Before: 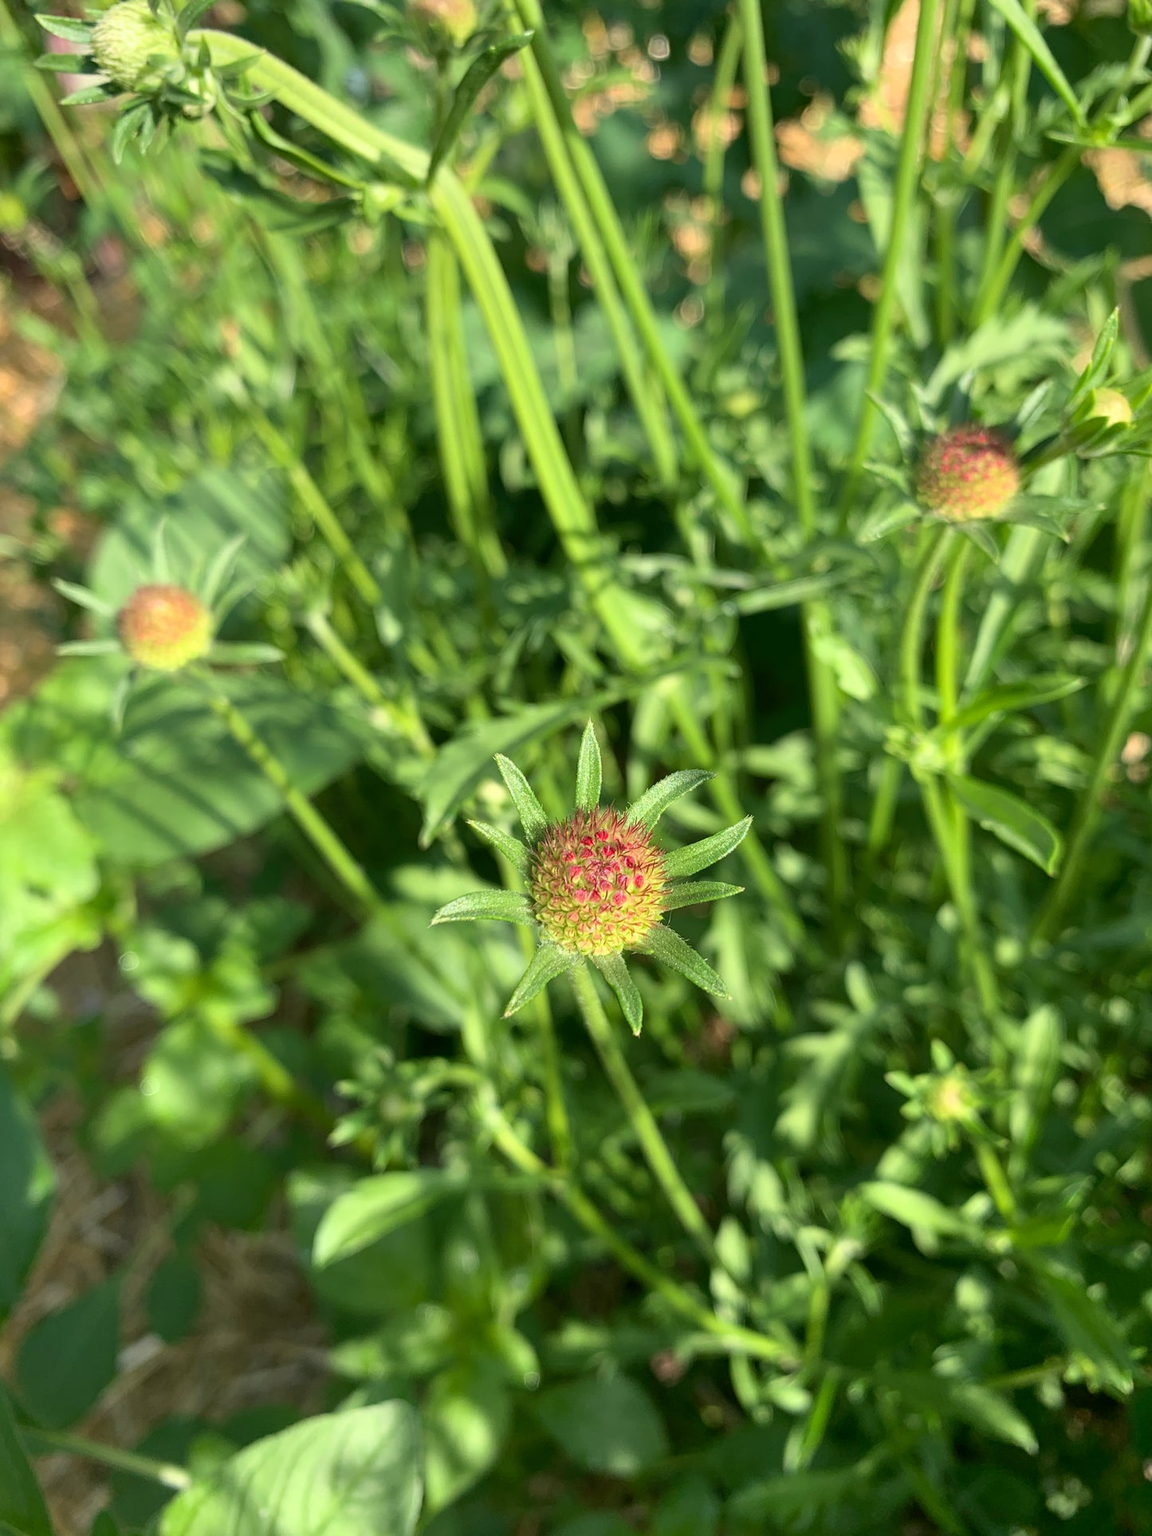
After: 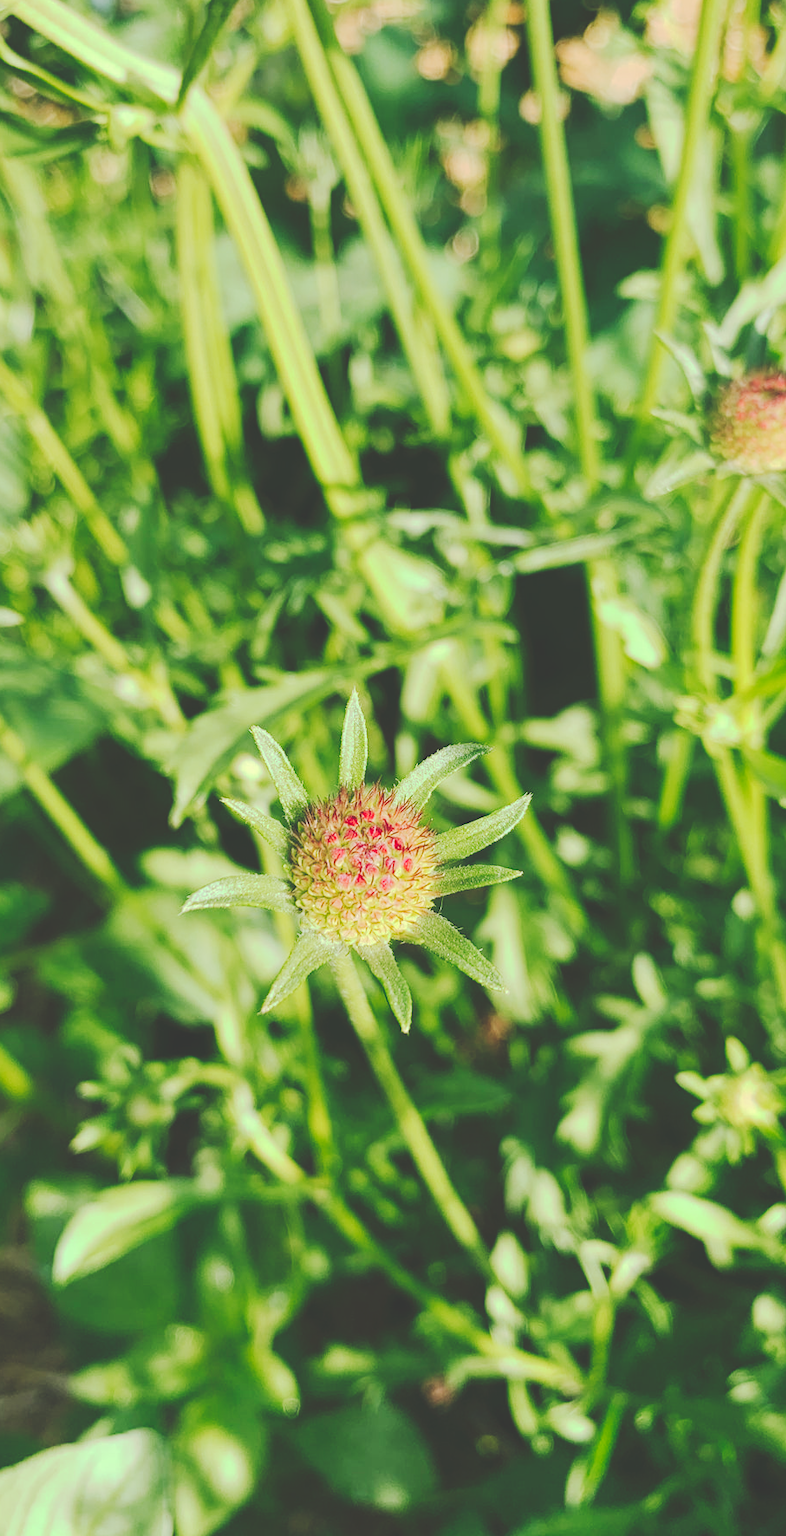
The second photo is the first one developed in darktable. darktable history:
tone curve: curves: ch0 [(0, 0) (0.003, 0.219) (0.011, 0.219) (0.025, 0.223) (0.044, 0.226) (0.069, 0.232) (0.1, 0.24) (0.136, 0.245) (0.177, 0.257) (0.224, 0.281) (0.277, 0.324) (0.335, 0.392) (0.399, 0.484) (0.468, 0.585) (0.543, 0.672) (0.623, 0.741) (0.709, 0.788) (0.801, 0.835) (0.898, 0.878) (1, 1)], preserve colors none
crop and rotate: left 22.916%, top 5.645%, right 14.315%, bottom 2.354%
